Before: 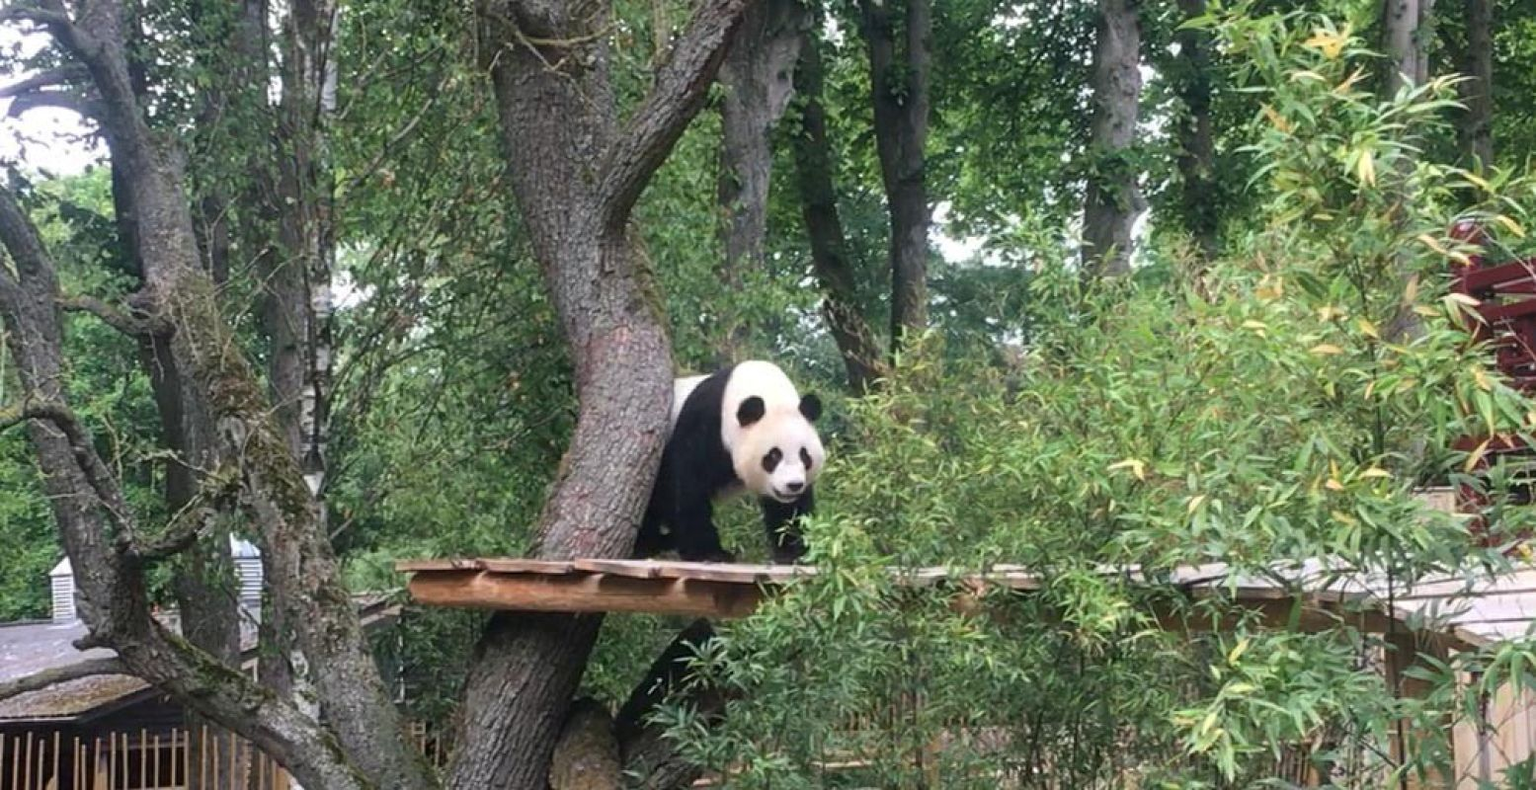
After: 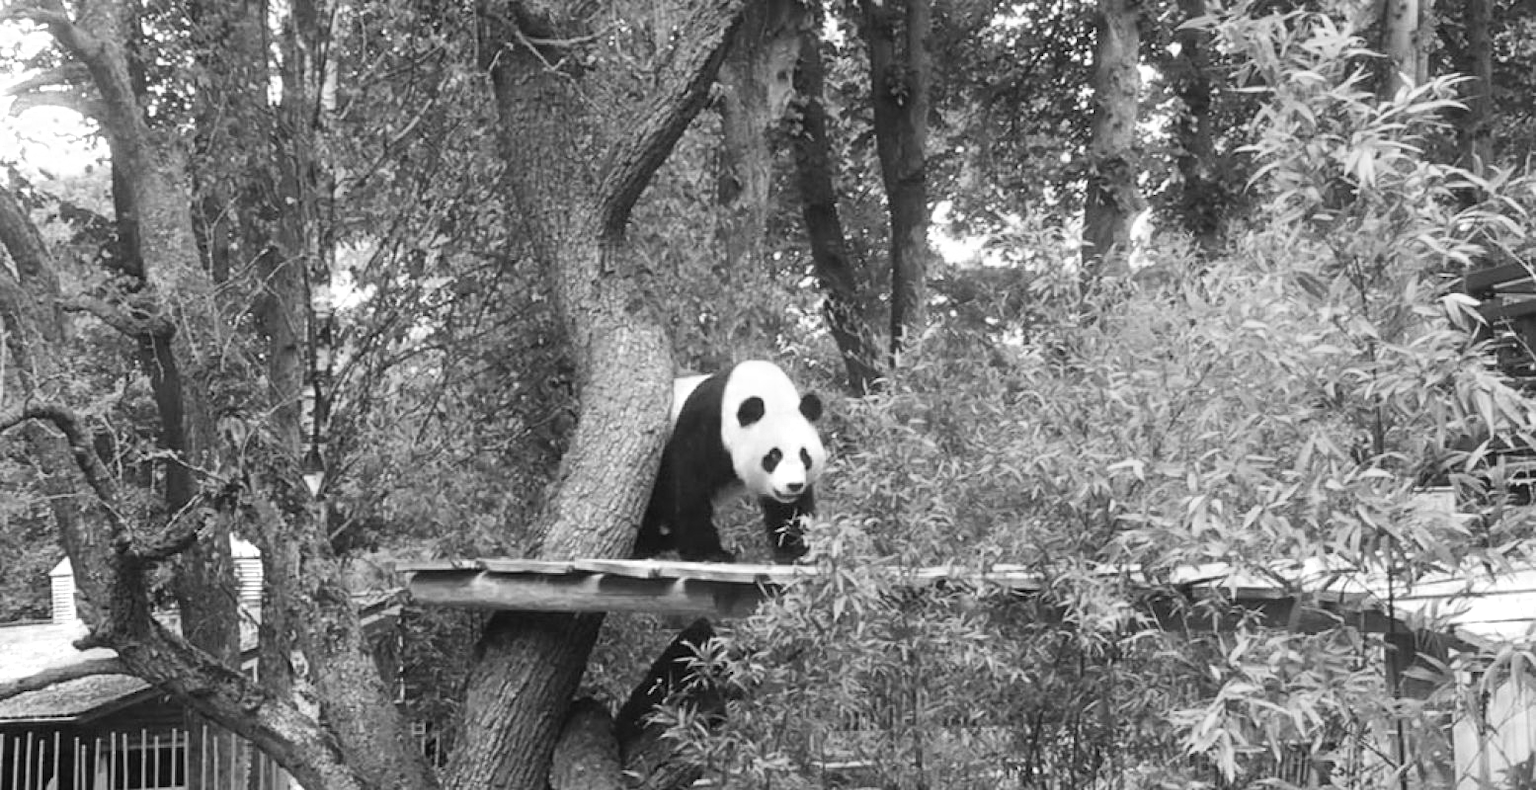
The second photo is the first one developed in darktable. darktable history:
contrast brightness saturation: contrast 0.195, brightness 0.167, saturation 0.225
color zones: curves: ch0 [(0, 0.613) (0.01, 0.613) (0.245, 0.448) (0.498, 0.529) (0.642, 0.665) (0.879, 0.777) (0.99, 0.613)]; ch1 [(0, 0) (0.143, 0) (0.286, 0) (0.429, 0) (0.571, 0) (0.714, 0) (0.857, 0)]
